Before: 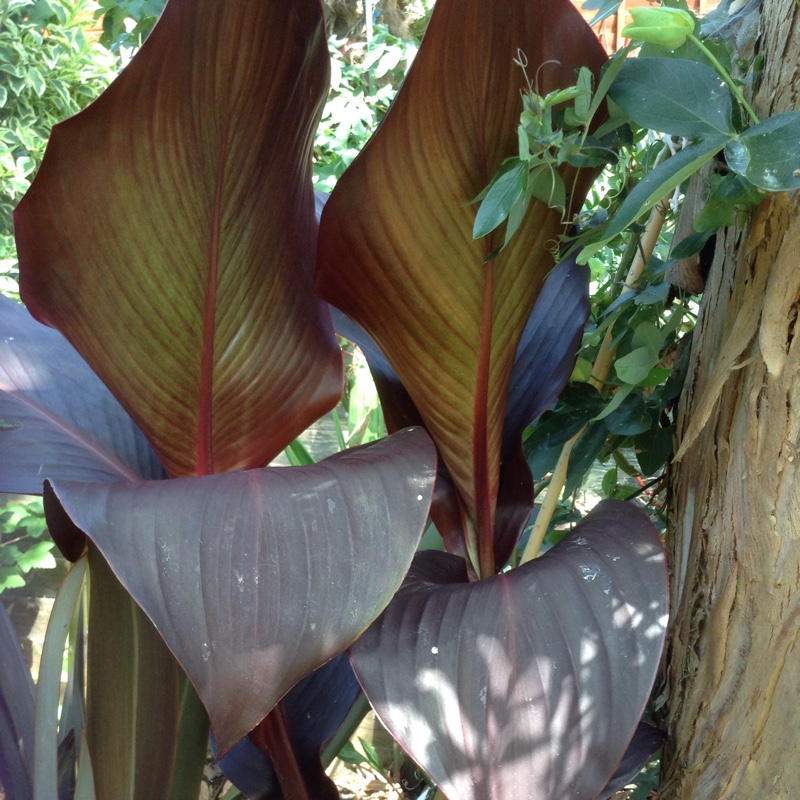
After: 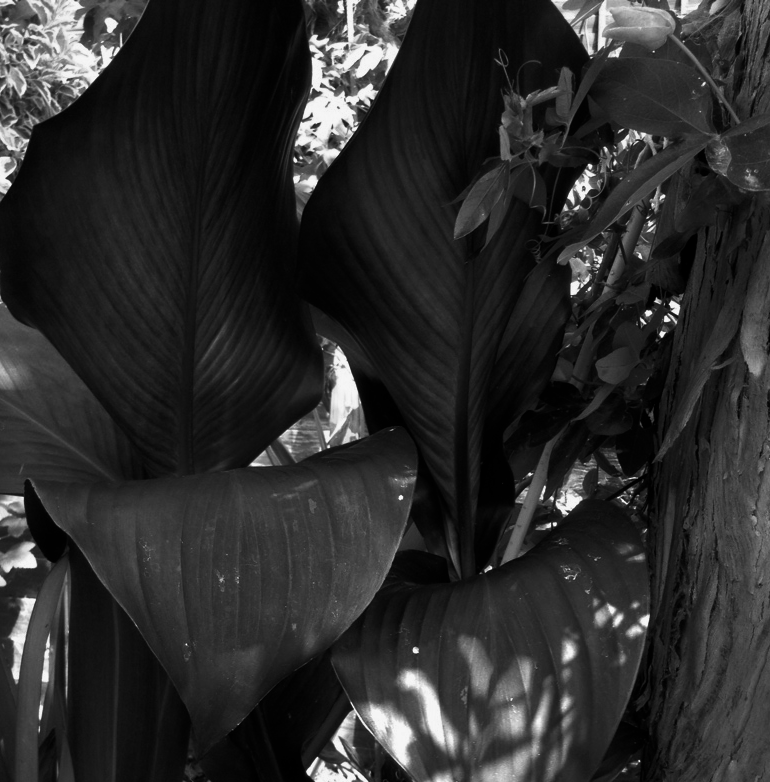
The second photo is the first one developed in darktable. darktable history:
crop and rotate: left 2.536%, right 1.107%, bottom 2.246%
contrast brightness saturation: contrast -0.03, brightness -0.59, saturation -1
